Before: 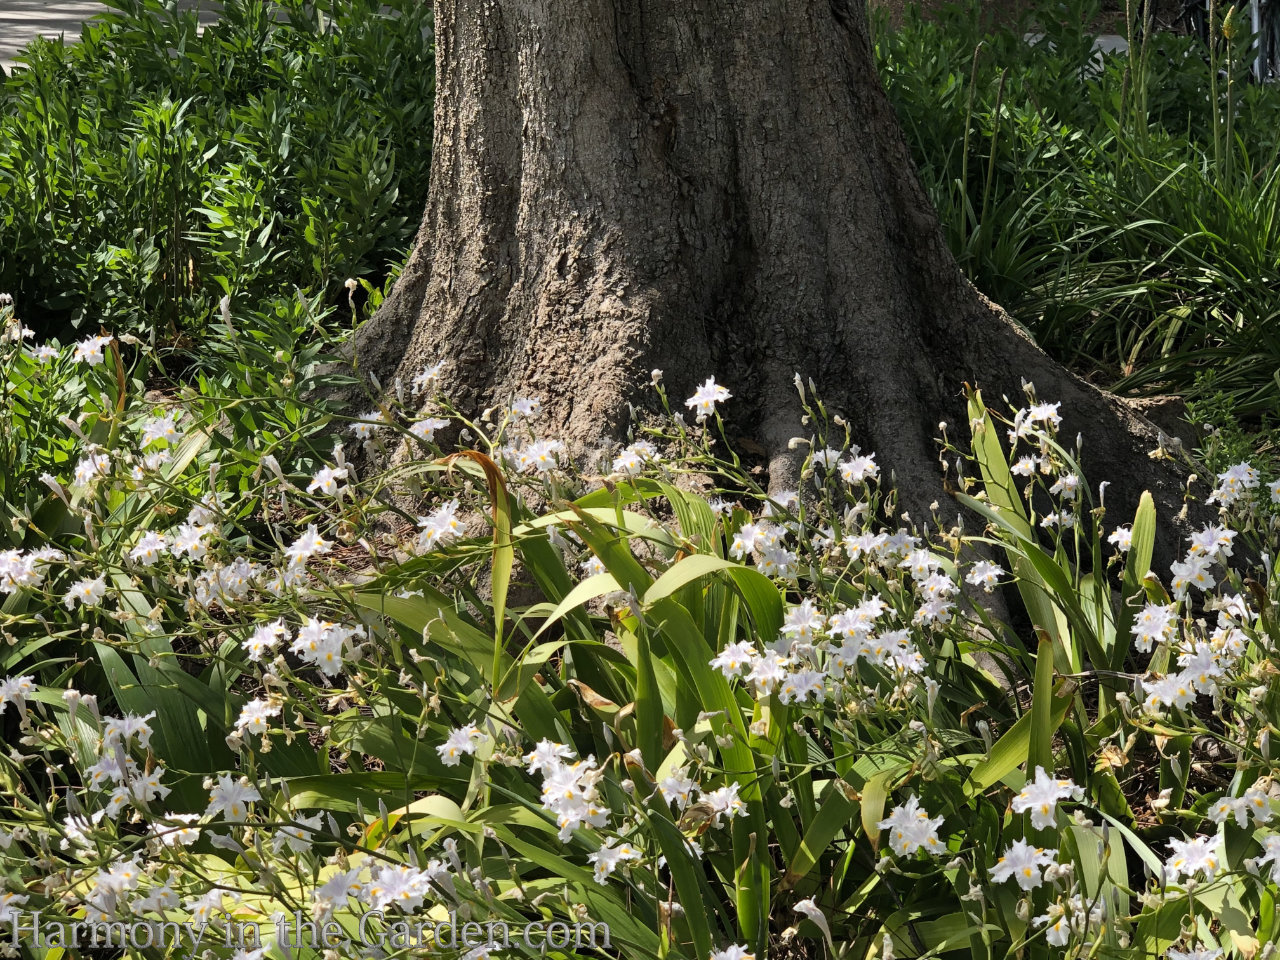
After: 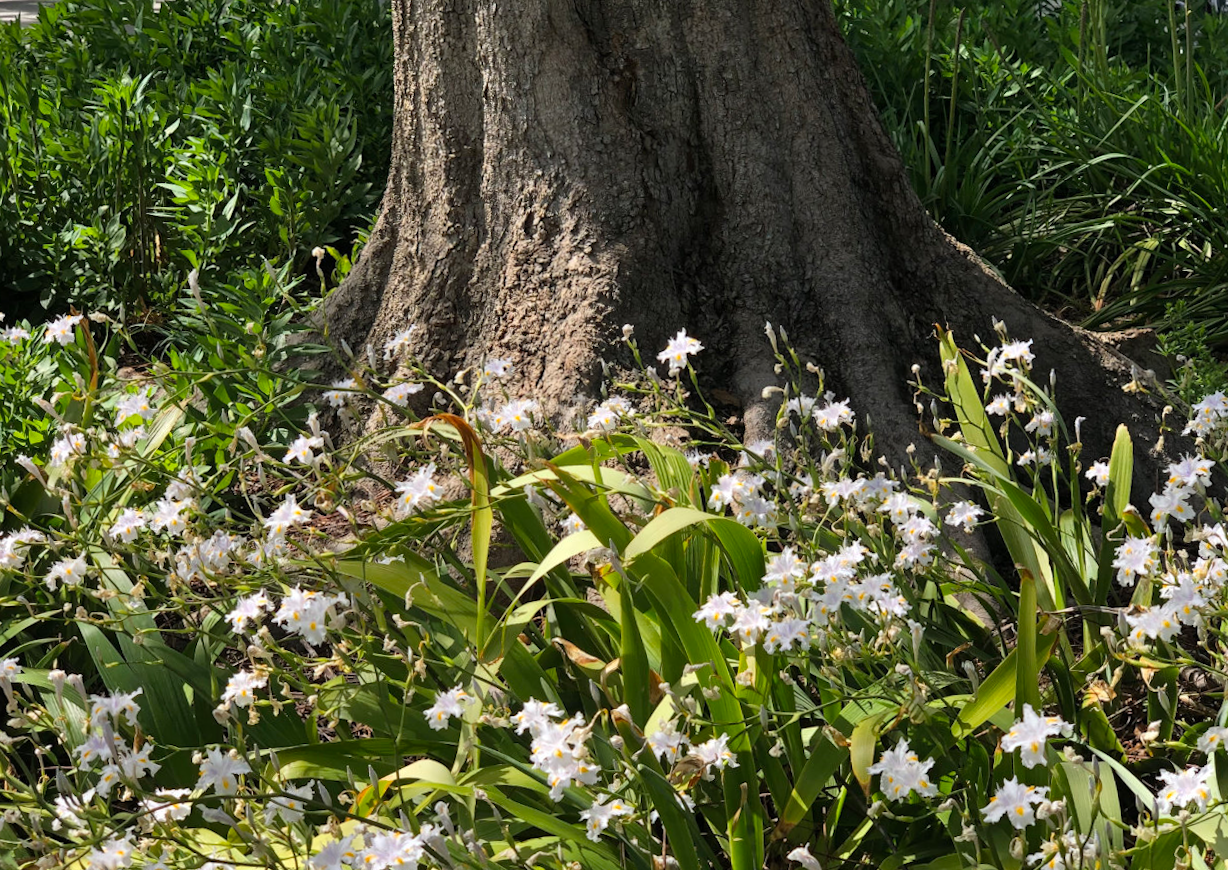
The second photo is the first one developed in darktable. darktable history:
crop and rotate: angle -0.5°
rotate and perspective: rotation -3°, crop left 0.031, crop right 0.968, crop top 0.07, crop bottom 0.93
tone equalizer: on, module defaults
